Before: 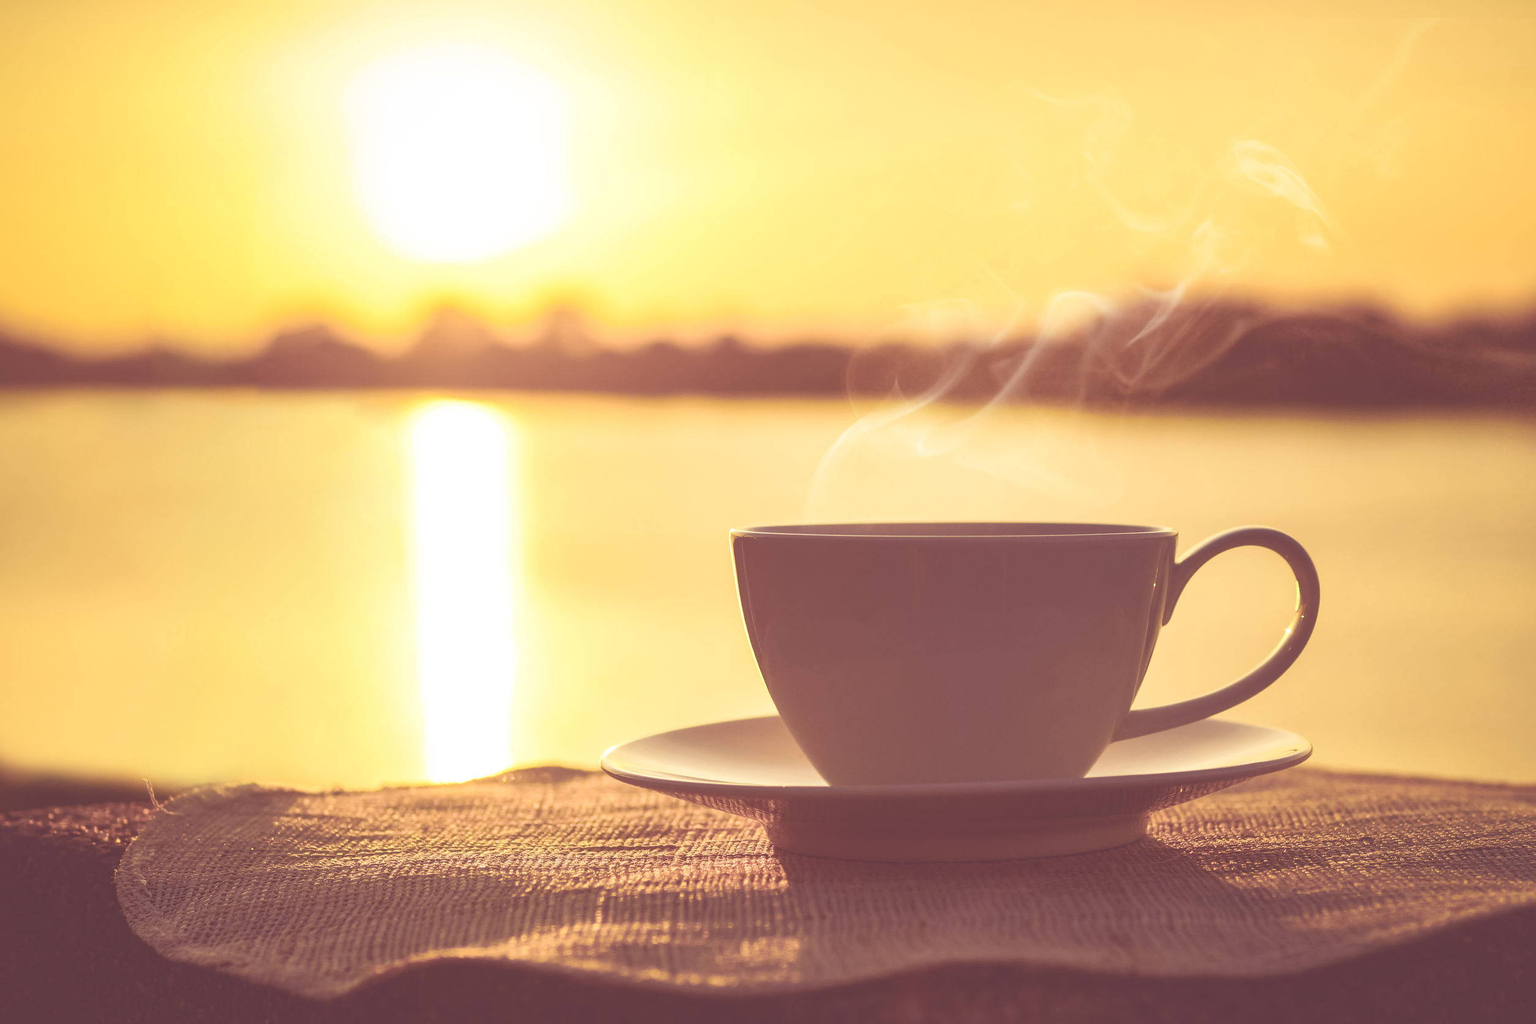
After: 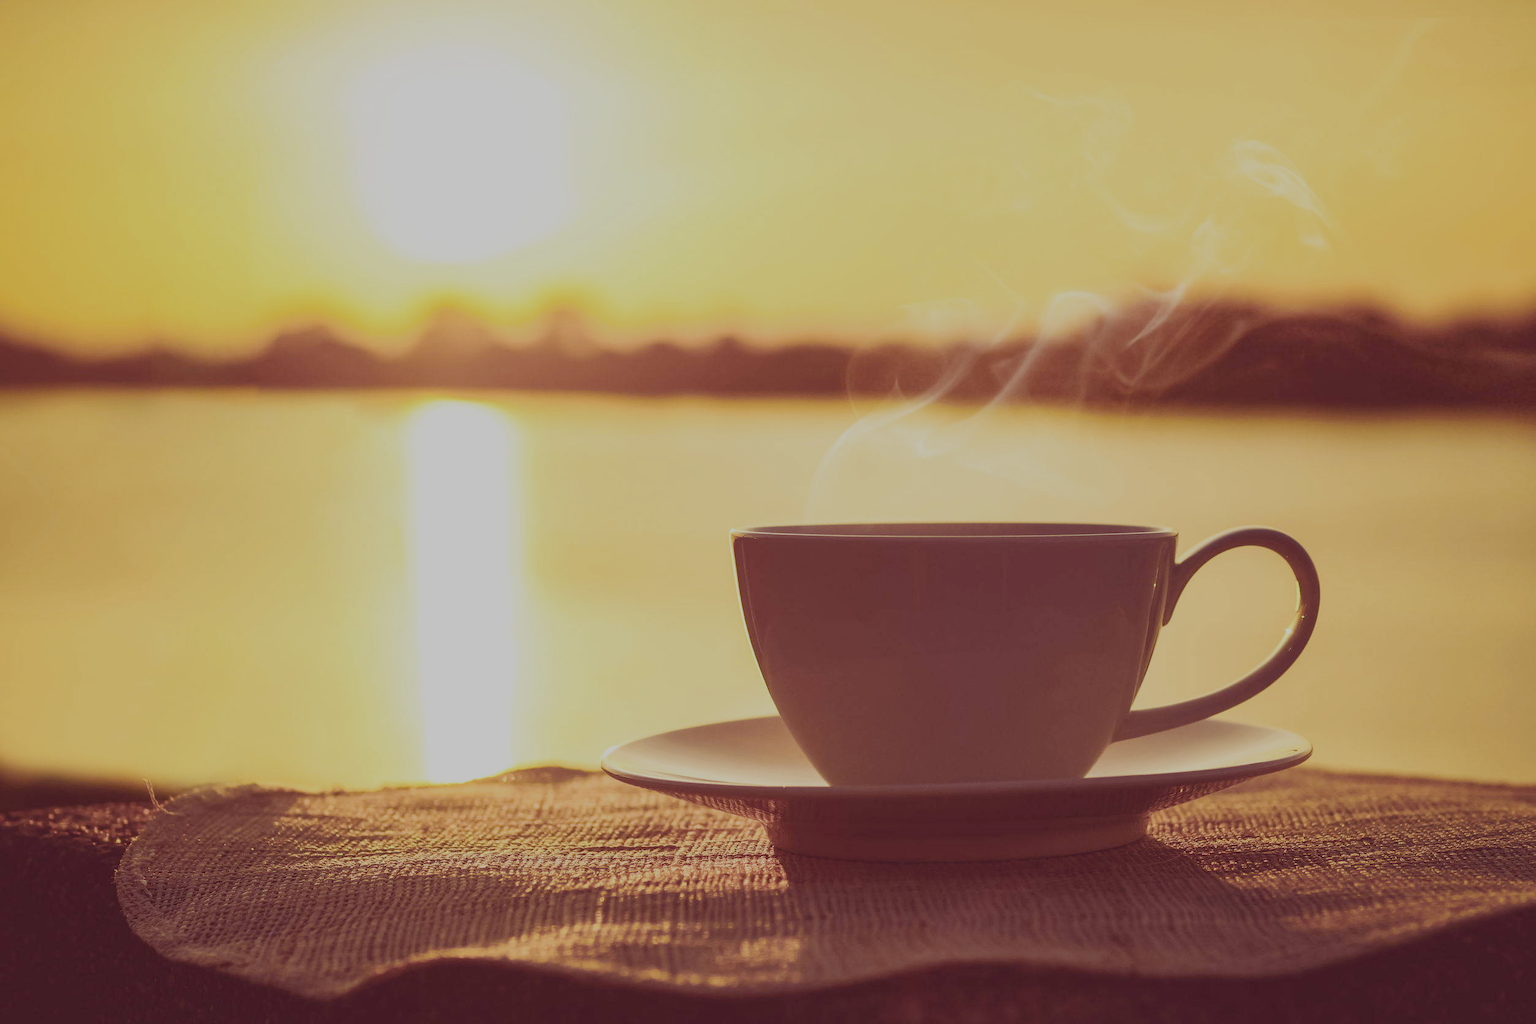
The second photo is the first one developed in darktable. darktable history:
filmic rgb: middle gray luminance 29%, black relative exposure -10.3 EV, white relative exposure 5.5 EV, threshold 6 EV, target black luminance 0%, hardness 3.95, latitude 2.04%, contrast 1.132, highlights saturation mix 5%, shadows ↔ highlights balance 15.11%, preserve chrominance no, color science v3 (2019), use custom middle-gray values true, iterations of high-quality reconstruction 0, enable highlight reconstruction true
white balance: emerald 1
